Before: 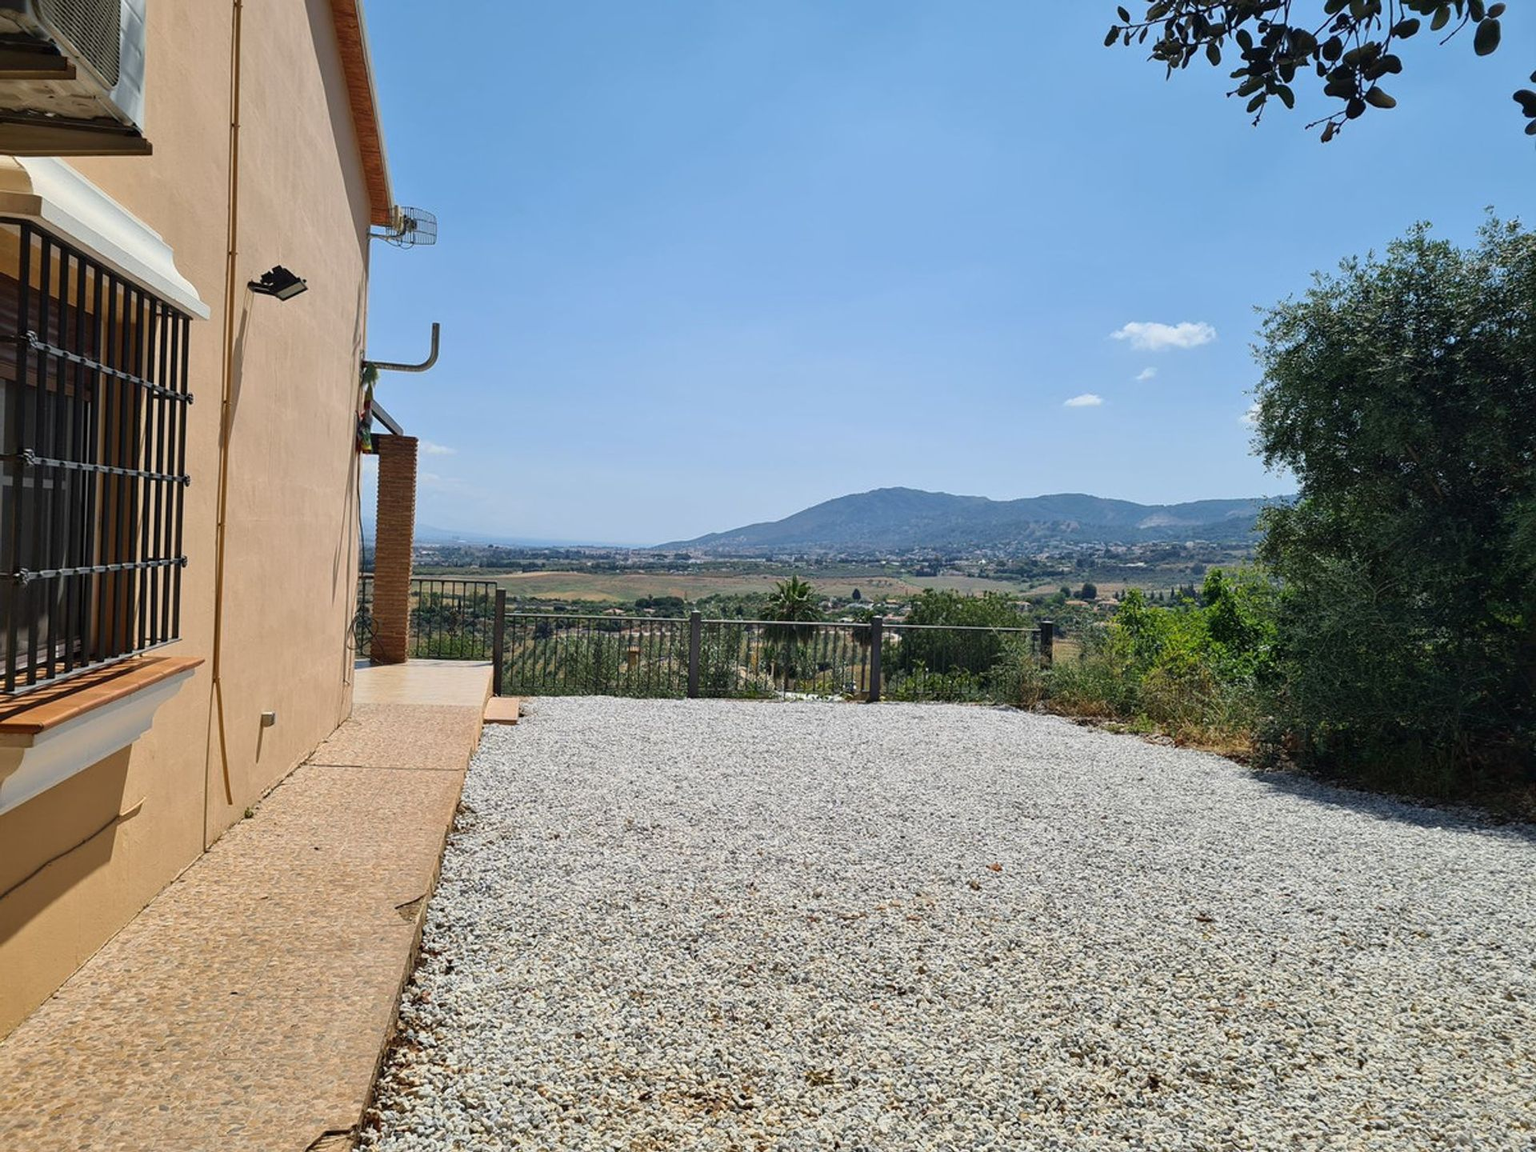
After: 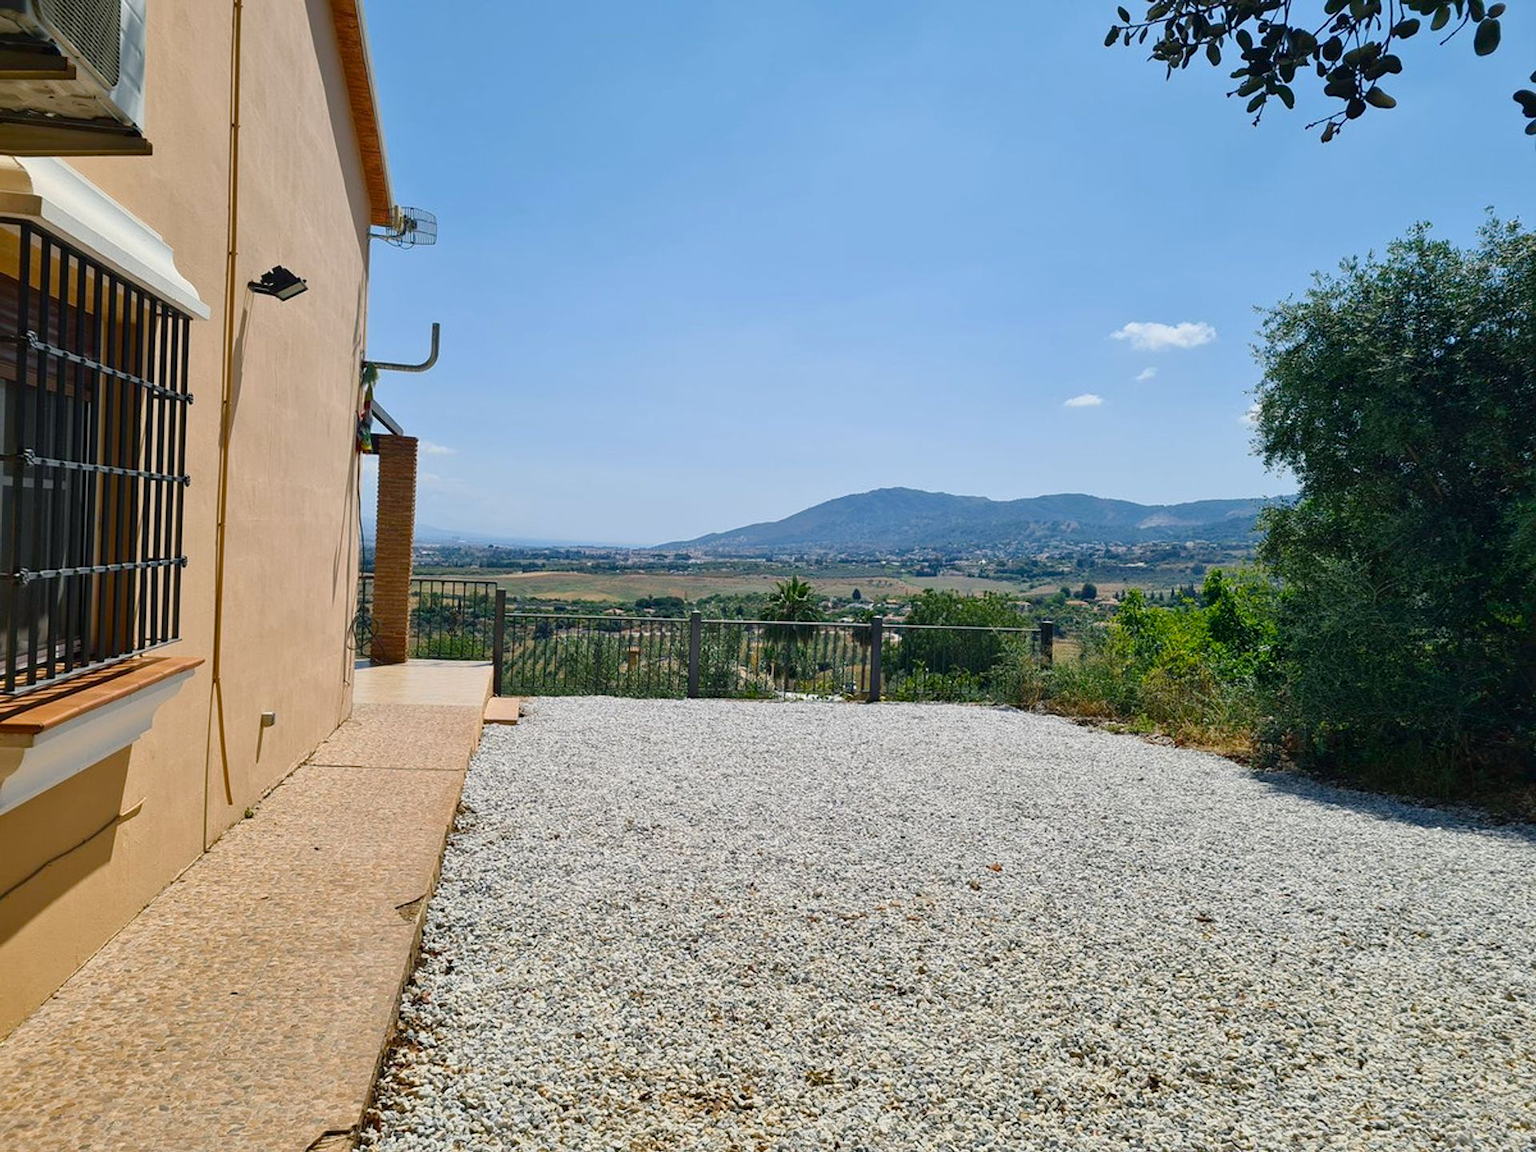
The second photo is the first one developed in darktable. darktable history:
color balance rgb: shadows lift › chroma 2.028%, shadows lift › hue 217.29°, perceptual saturation grading › global saturation 20%, perceptual saturation grading › highlights -24.915%, perceptual saturation grading › shadows 25.083%
